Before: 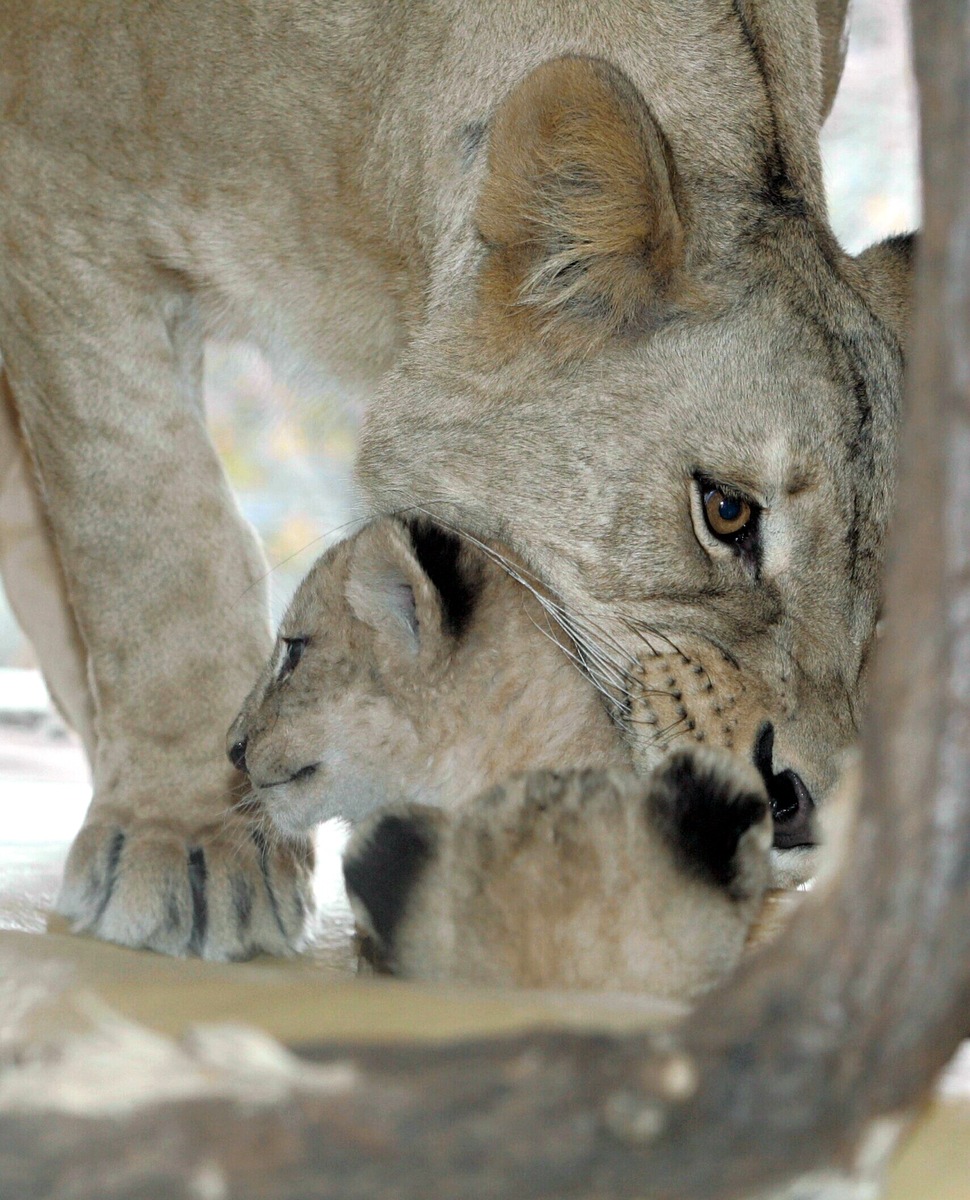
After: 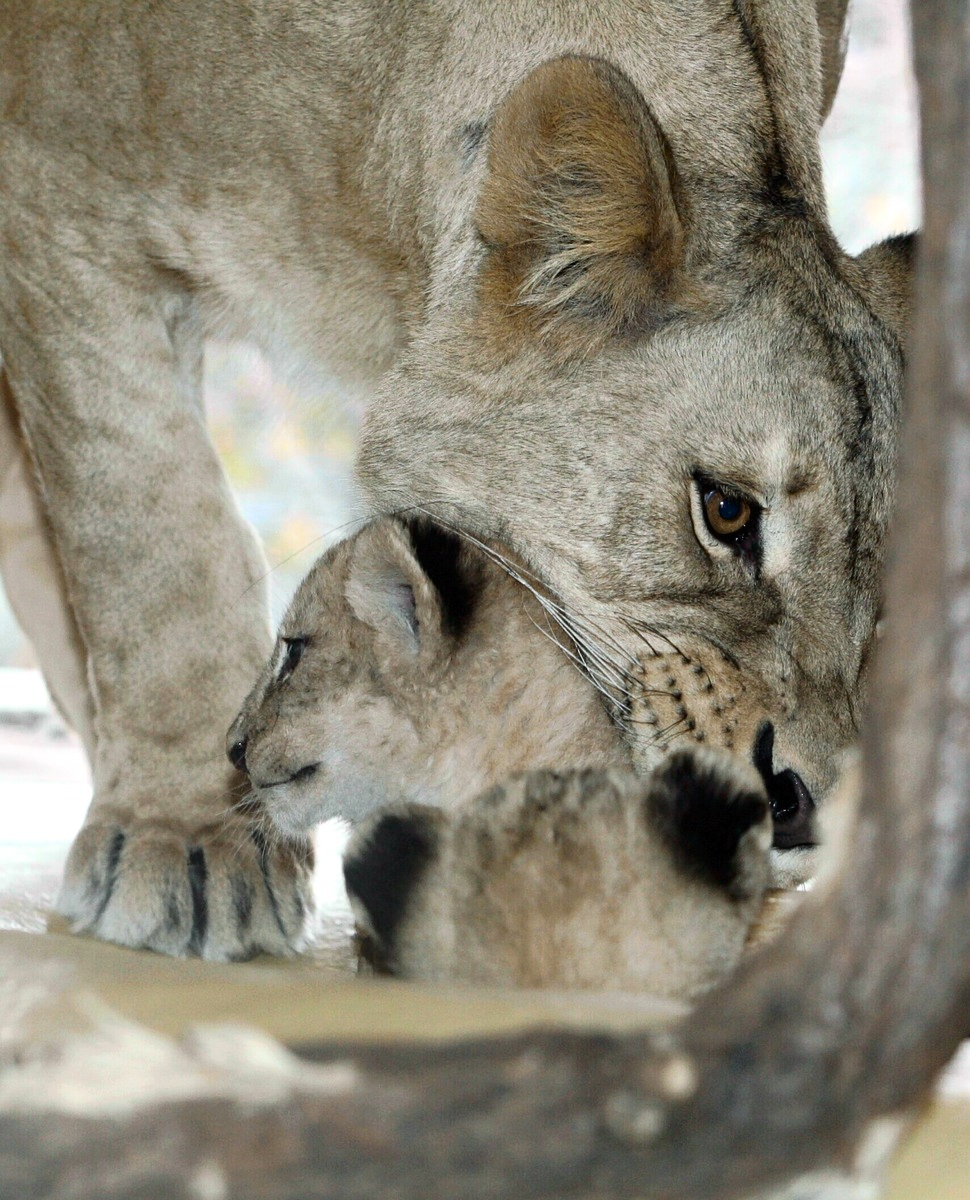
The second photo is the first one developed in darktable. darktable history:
tone curve: curves: ch0 [(0, 0) (0.003, 0.009) (0.011, 0.013) (0.025, 0.019) (0.044, 0.029) (0.069, 0.04) (0.1, 0.053) (0.136, 0.08) (0.177, 0.114) (0.224, 0.151) (0.277, 0.207) (0.335, 0.267) (0.399, 0.35) (0.468, 0.442) (0.543, 0.545) (0.623, 0.656) (0.709, 0.752) (0.801, 0.843) (0.898, 0.932) (1, 1)], color space Lab, independent channels, preserve colors none
